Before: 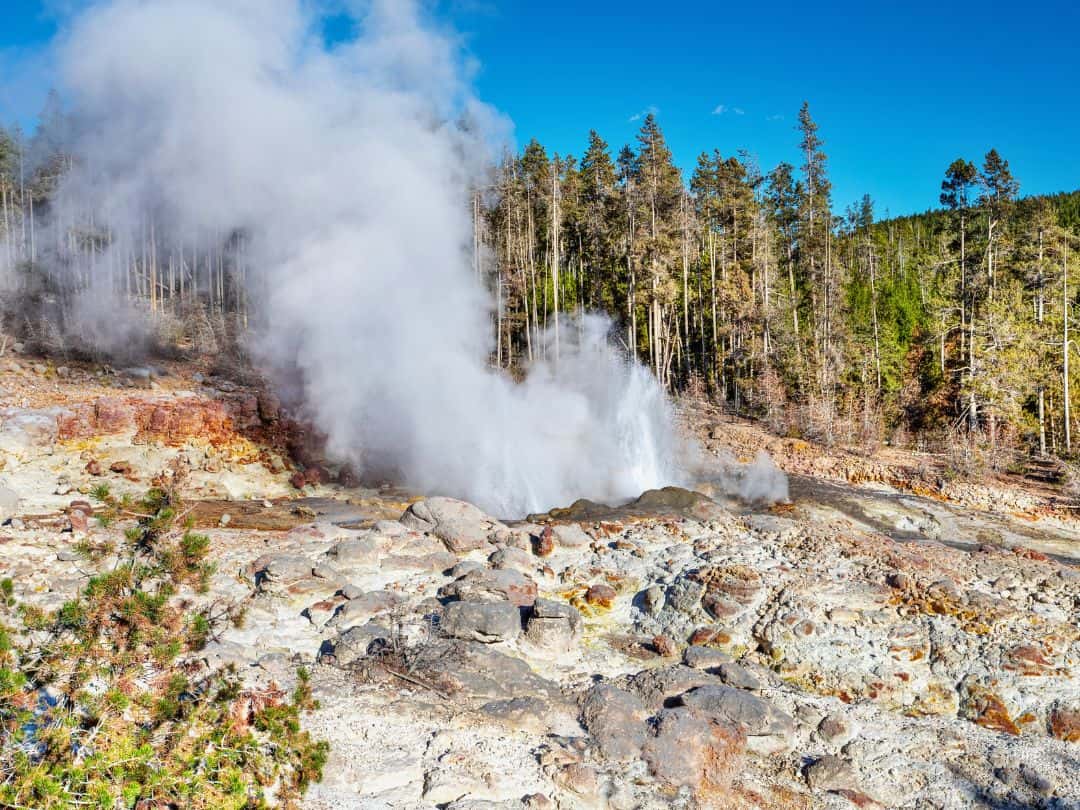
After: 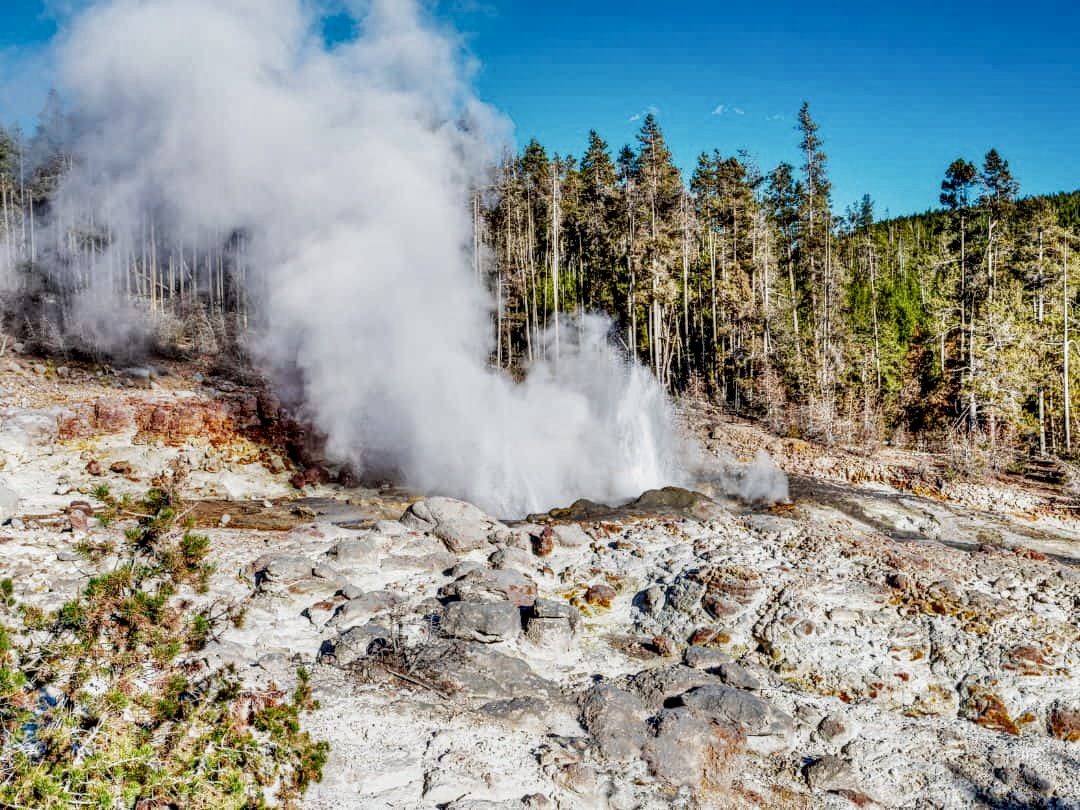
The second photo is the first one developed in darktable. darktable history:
local contrast: highlights 60%, shadows 61%, detail 160%
filmic rgb: black relative exposure -11.35 EV, white relative exposure 3.23 EV, threshold 2.95 EV, hardness 6.82, preserve chrominance no, color science v4 (2020), contrast in shadows soft, contrast in highlights soft, enable highlight reconstruction true
